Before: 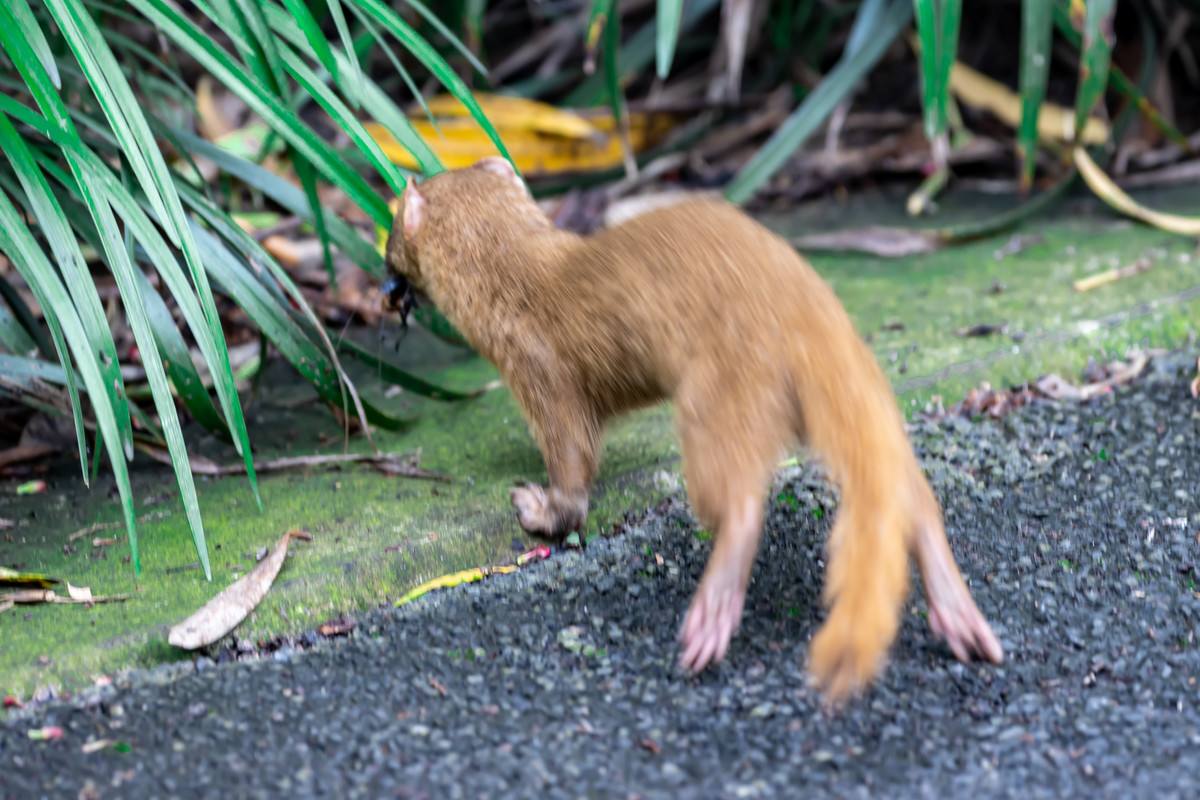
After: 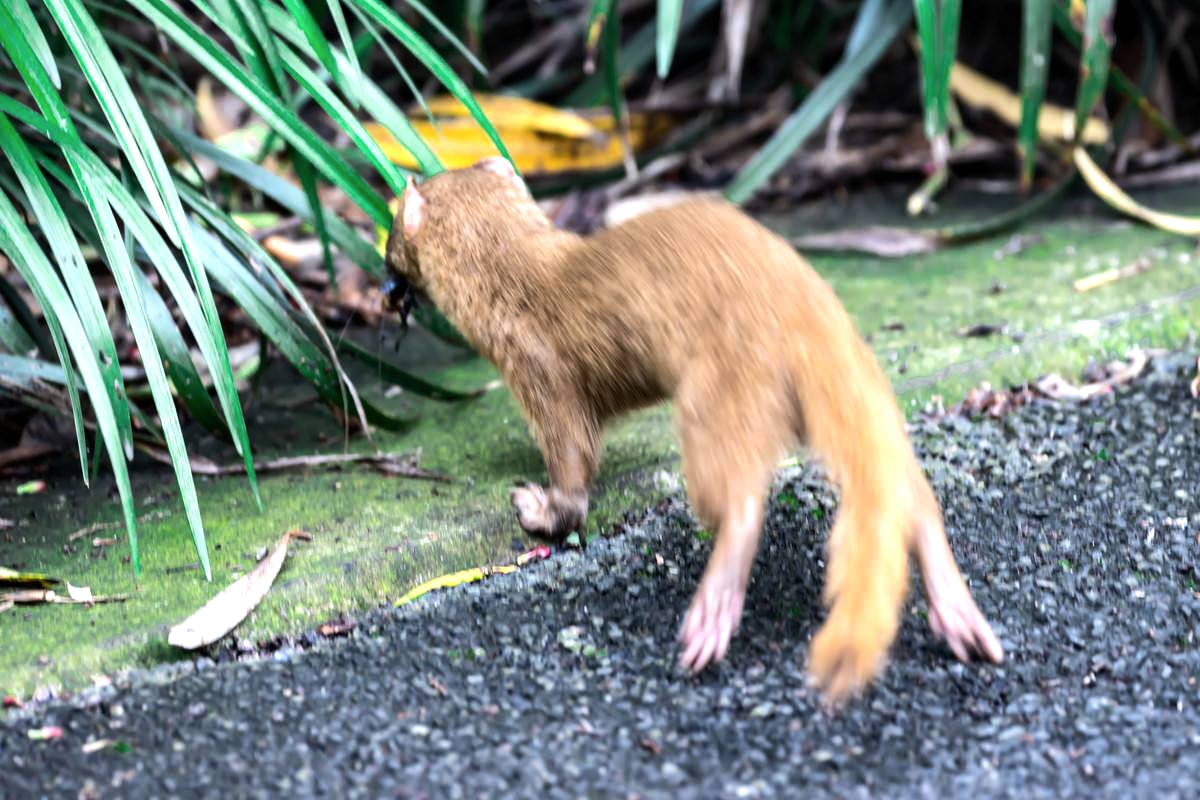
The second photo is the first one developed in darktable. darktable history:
tone equalizer: -8 EV -0.75 EV, -7 EV -0.7 EV, -6 EV -0.6 EV, -5 EV -0.4 EV, -3 EV 0.4 EV, -2 EV 0.6 EV, -1 EV 0.7 EV, +0 EV 0.75 EV, edges refinement/feathering 500, mask exposure compensation -1.57 EV, preserve details no
contrast brightness saturation: saturation -0.05
